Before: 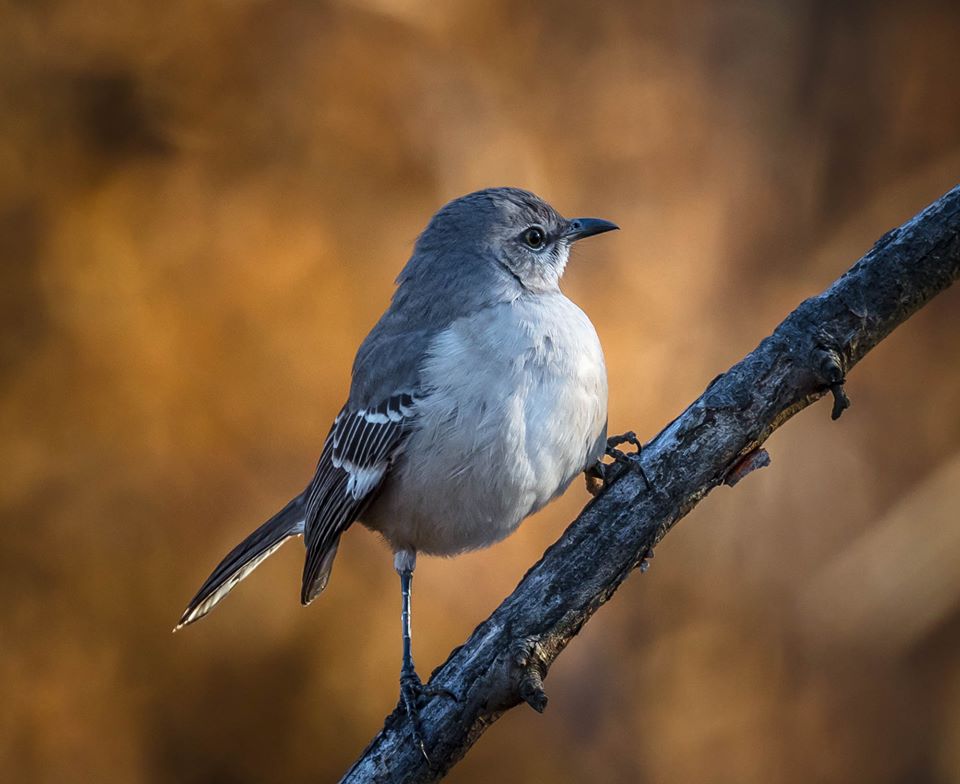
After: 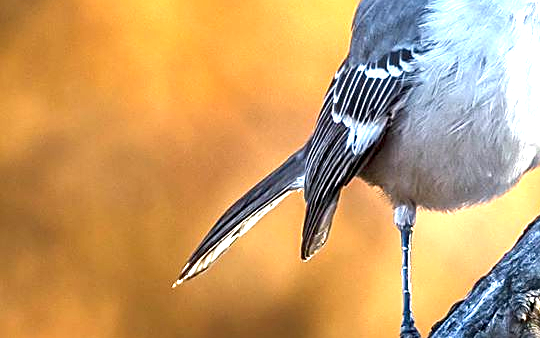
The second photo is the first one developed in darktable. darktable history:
crop: top 44.062%, right 43.53%, bottom 12.726%
sharpen: on, module defaults
exposure: black level correction 0.001, exposure 1.846 EV, compensate highlight preservation false
